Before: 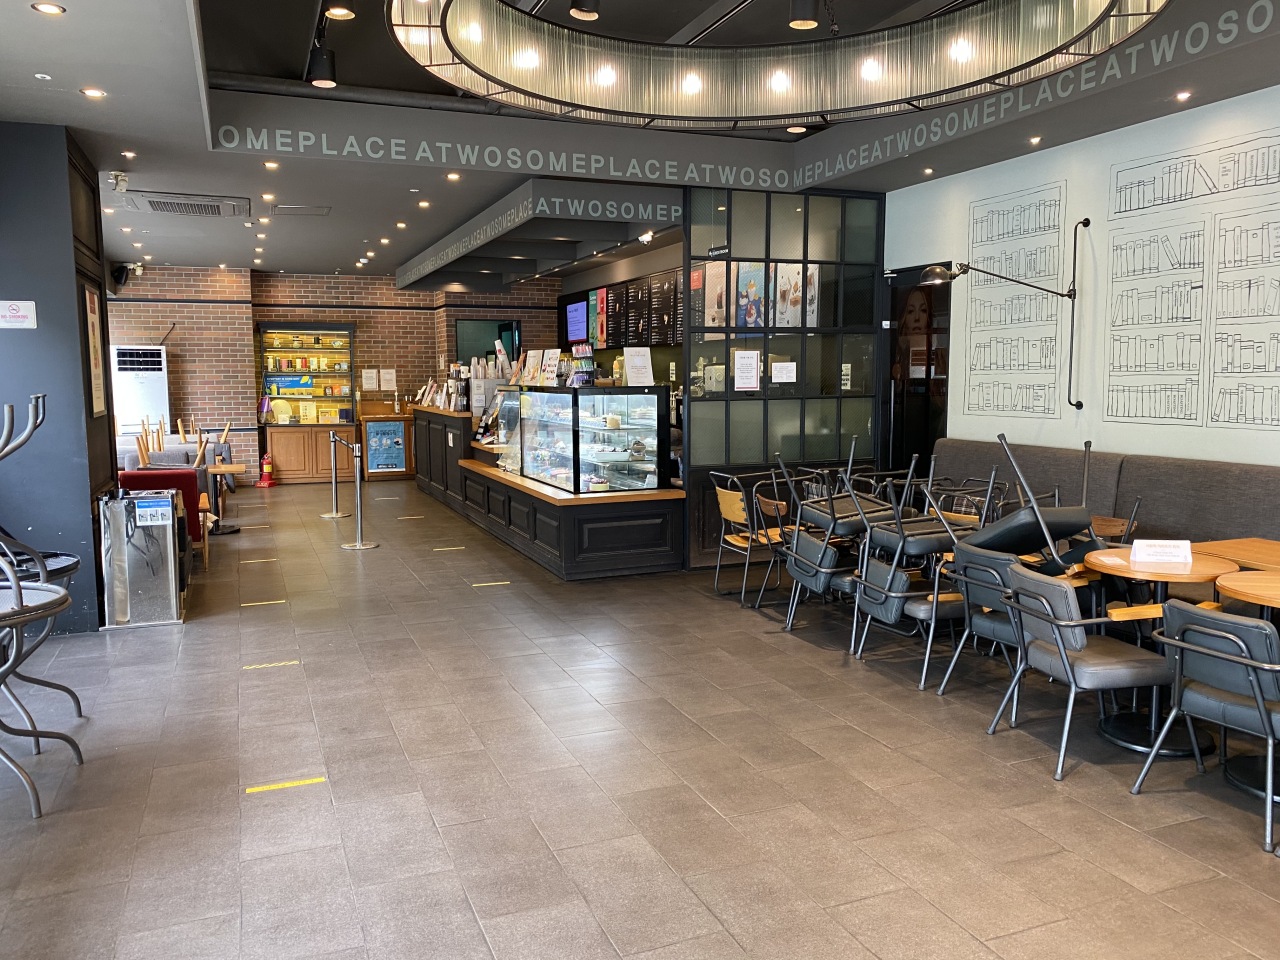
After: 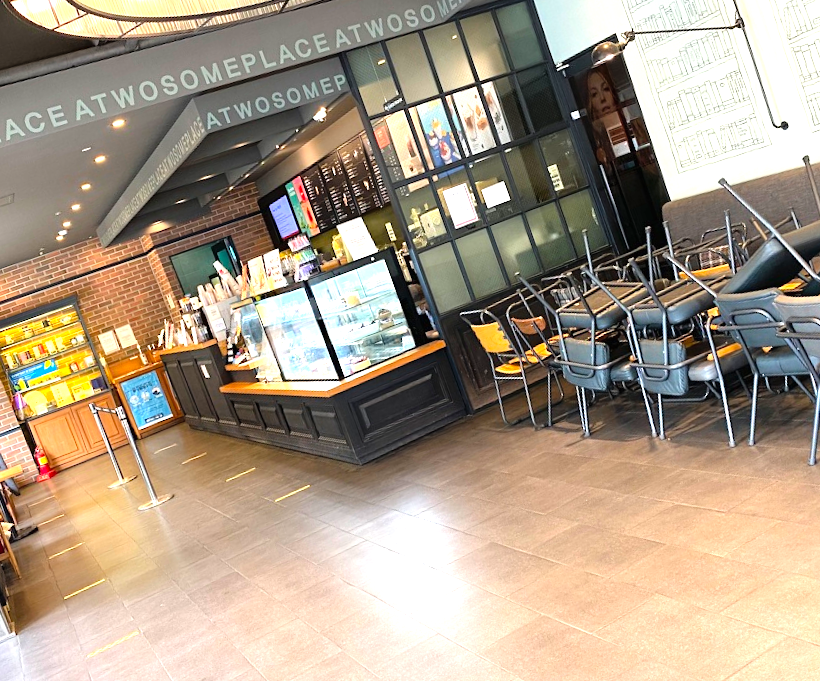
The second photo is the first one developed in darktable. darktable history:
exposure: black level correction 0, exposure 0.692 EV, compensate highlight preservation false
tone equalizer: -8 EV -0.43 EV, -7 EV -0.385 EV, -6 EV -0.349 EV, -5 EV -0.254 EV, -3 EV 0.244 EV, -2 EV 0.355 EV, -1 EV 0.391 EV, +0 EV 0.393 EV
contrast brightness saturation: contrast 0.071, brightness 0.083, saturation 0.179
crop and rotate: angle 19.87°, left 6.835%, right 3.85%, bottom 1.096%
